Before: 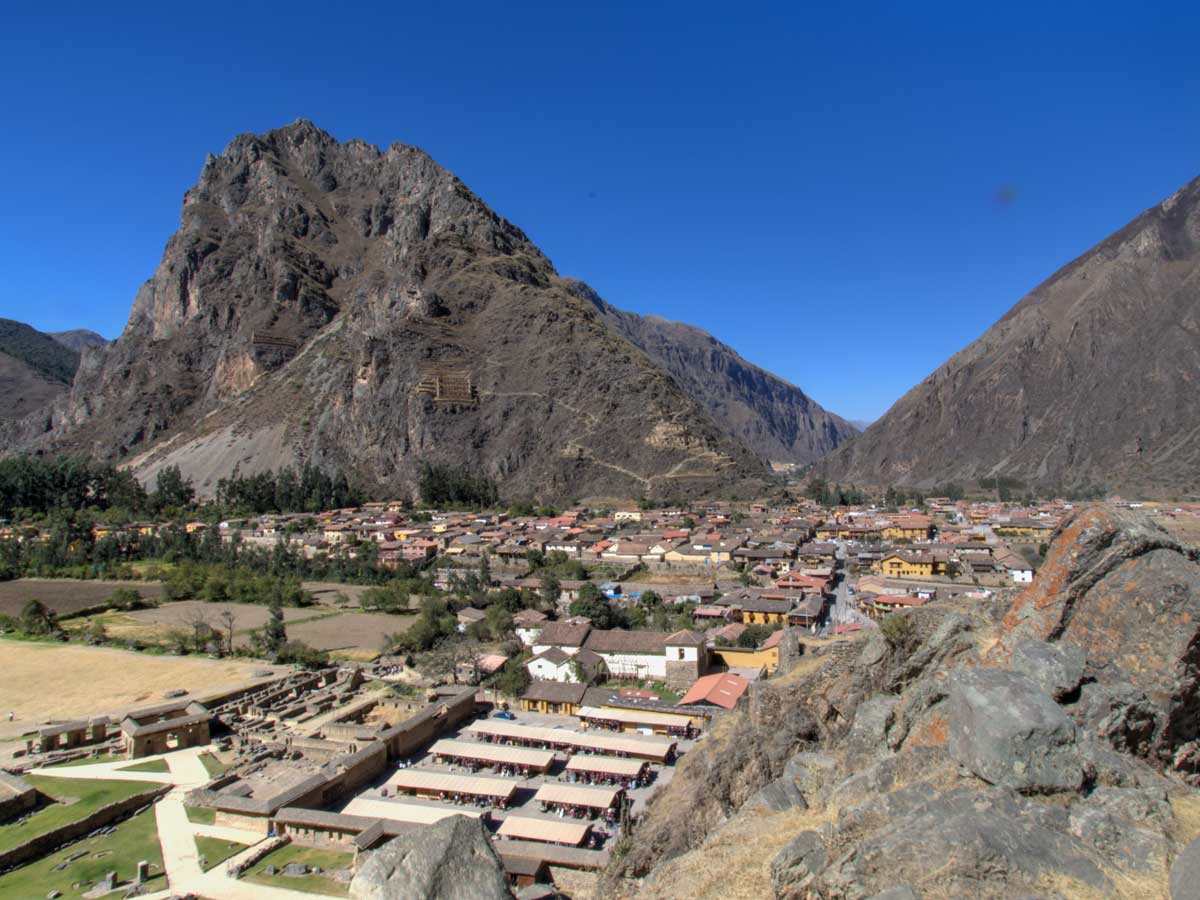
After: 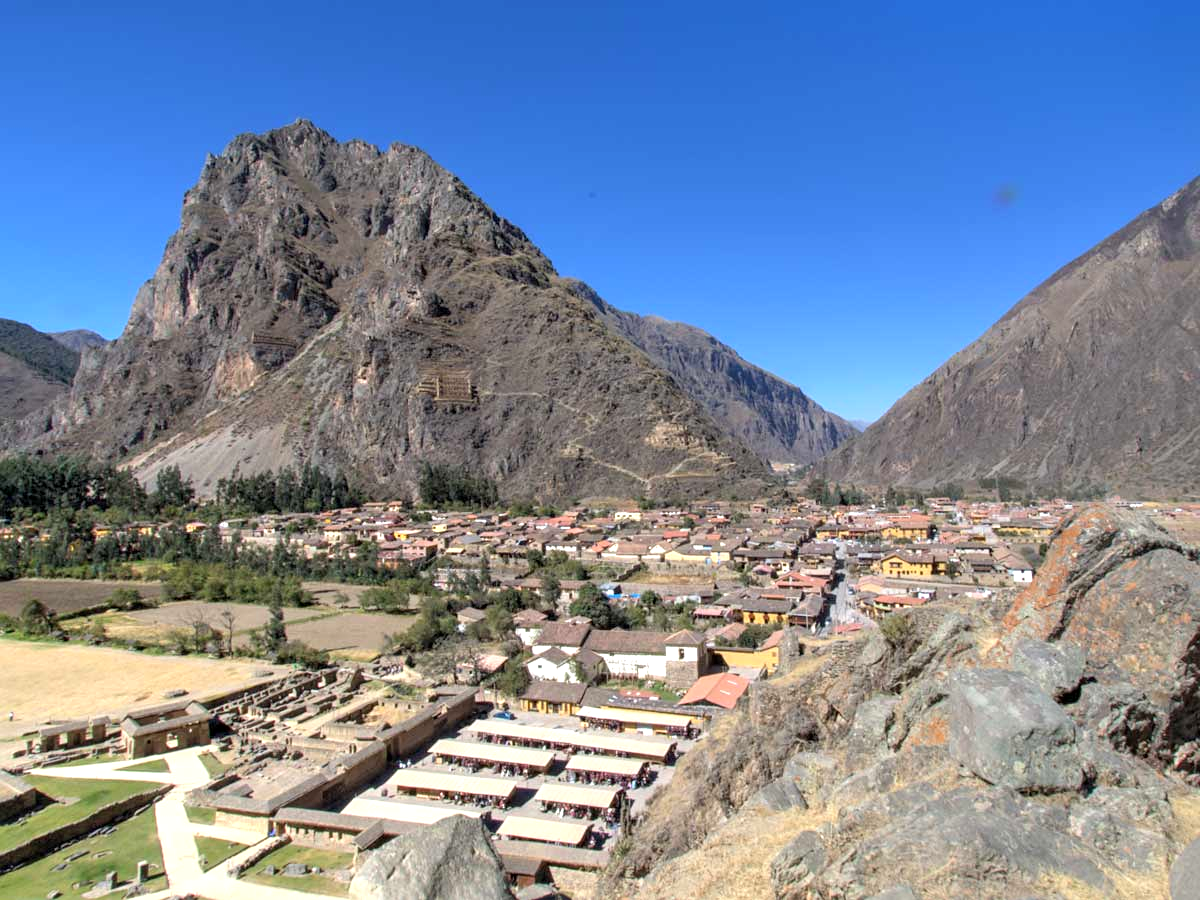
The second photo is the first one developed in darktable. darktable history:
exposure: black level correction 0.001, exposure 0.5 EV, compensate exposure bias true, compensate highlight preservation false
contrast brightness saturation: contrast 0.05, brightness 0.06, saturation 0.01
sharpen: amount 0.2
